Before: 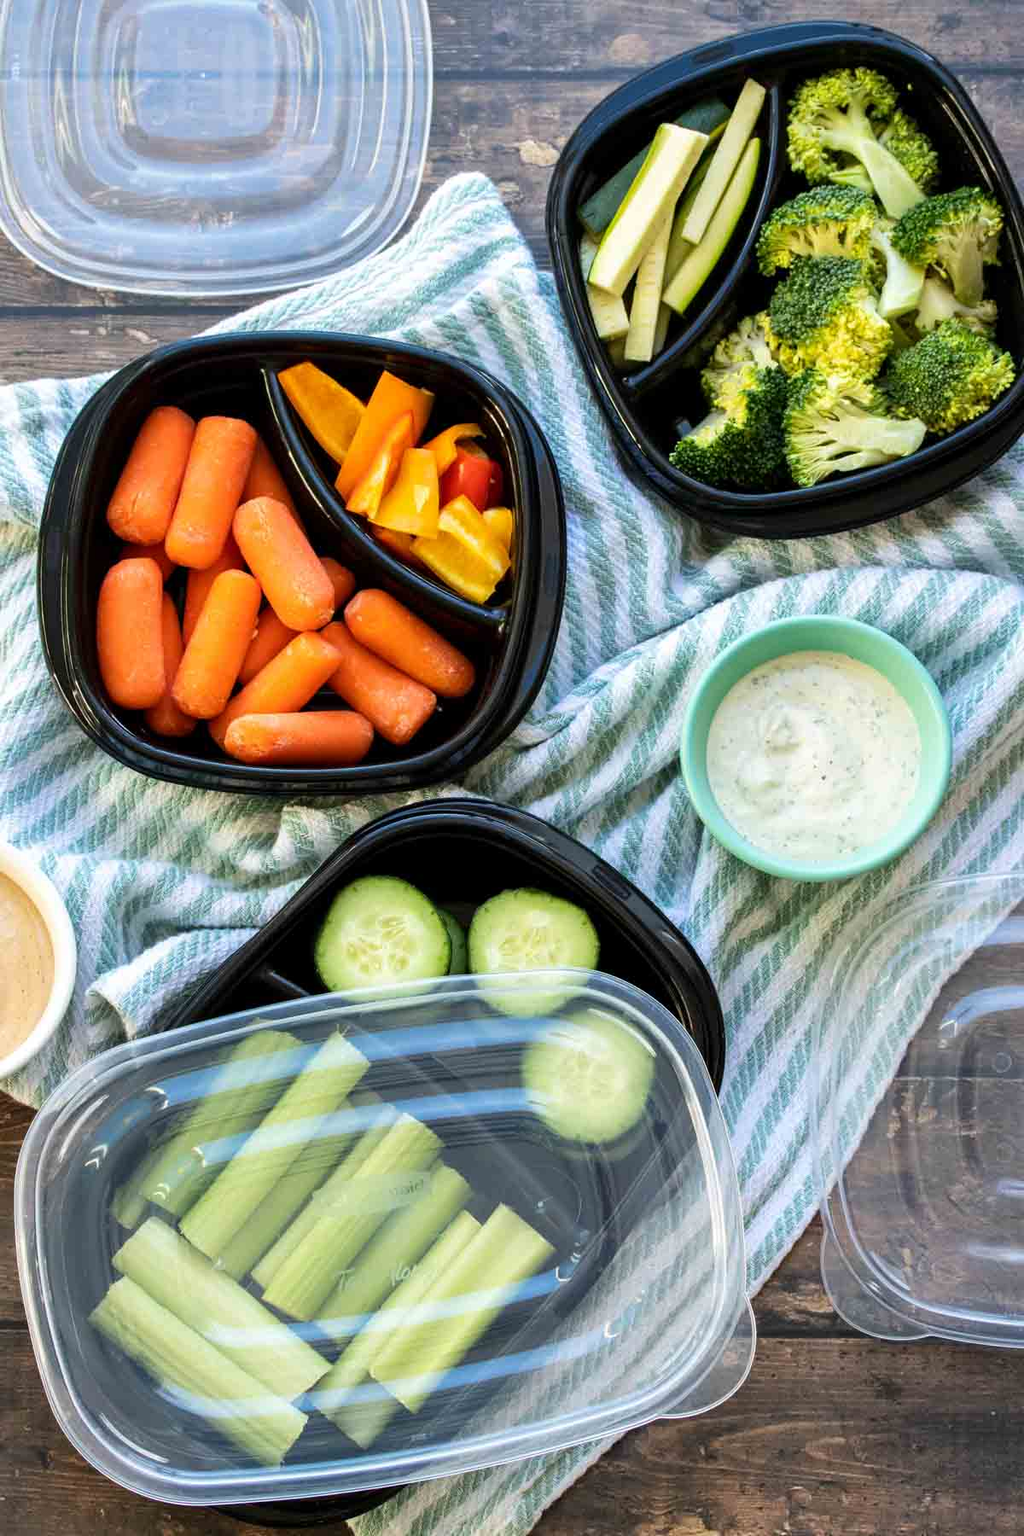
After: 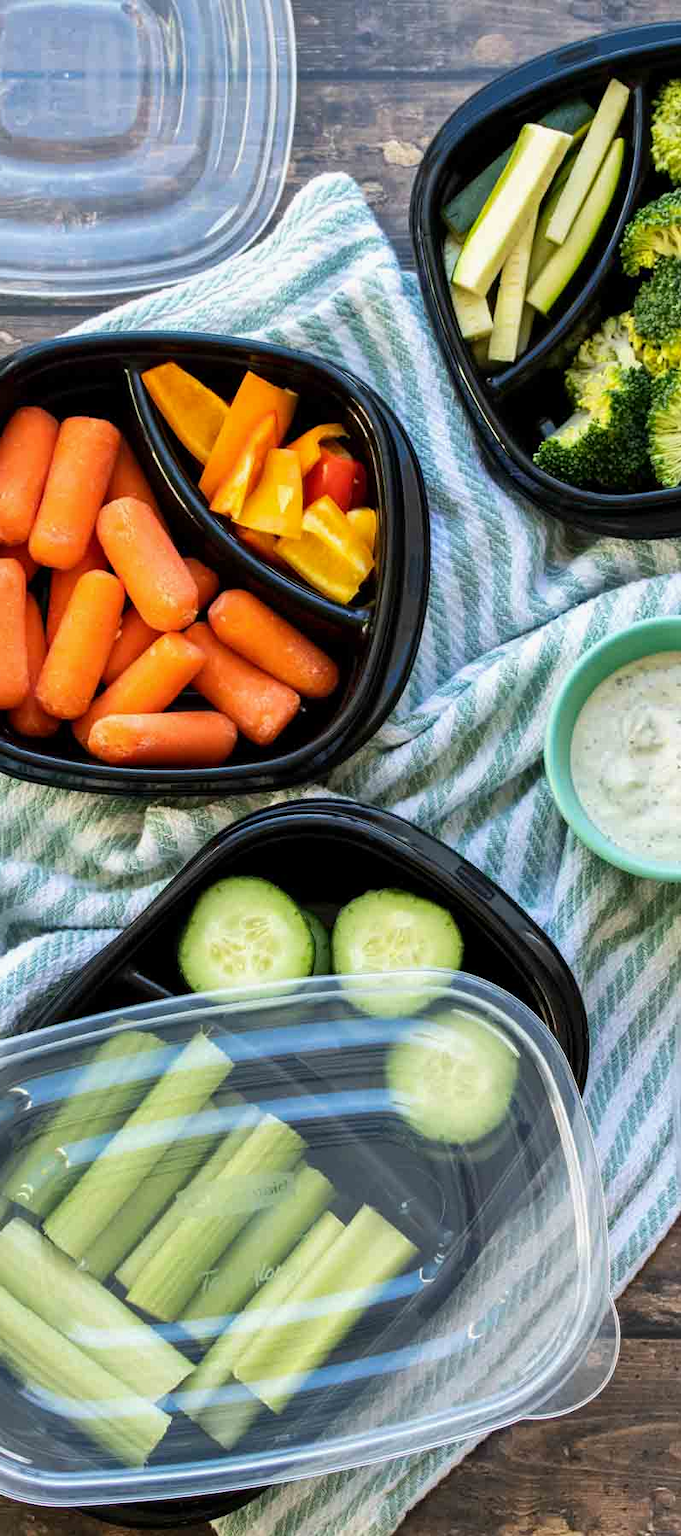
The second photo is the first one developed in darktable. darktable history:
crop and rotate: left 13.369%, right 20.062%
shadows and highlights: shadows 43.89, white point adjustment -1.35, soften with gaussian
